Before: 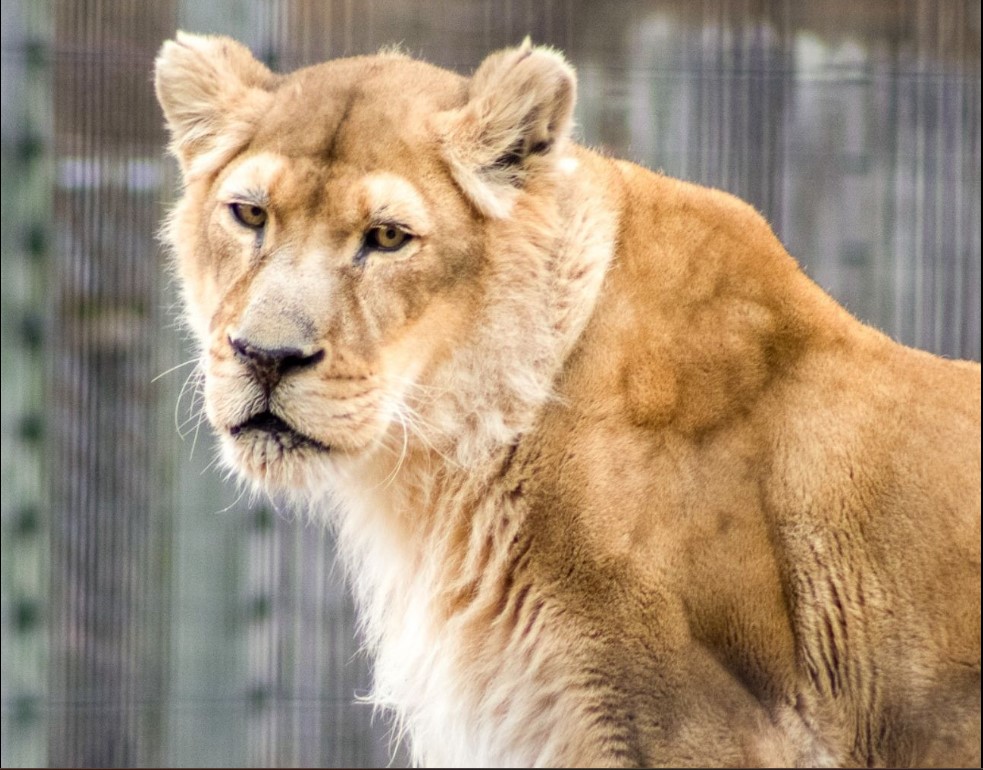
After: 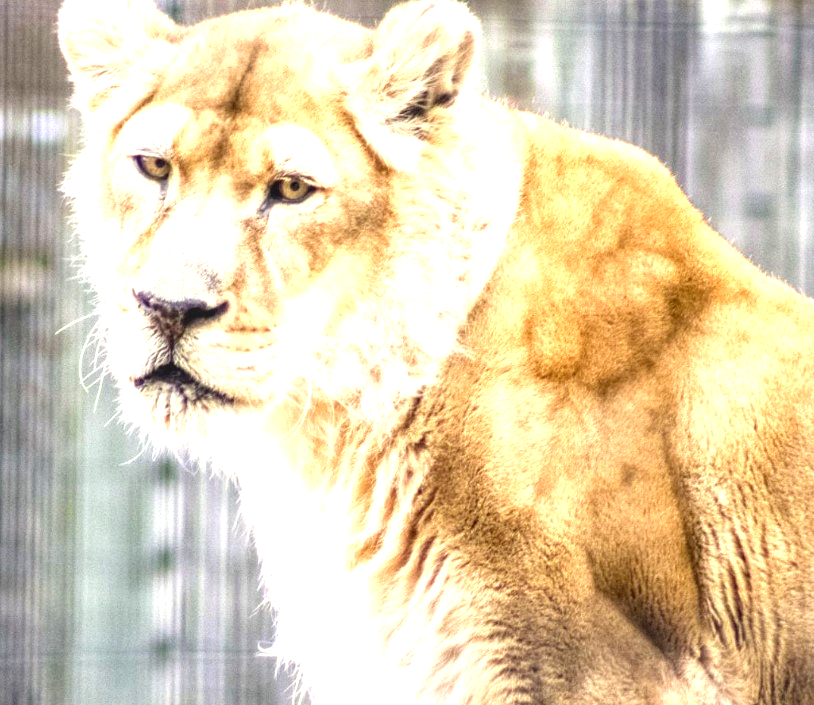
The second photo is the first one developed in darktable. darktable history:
exposure: black level correction 0, exposure 1.2 EV, compensate highlight preservation false
crop: left 9.807%, top 6.259%, right 7.334%, bottom 2.177%
local contrast: on, module defaults
